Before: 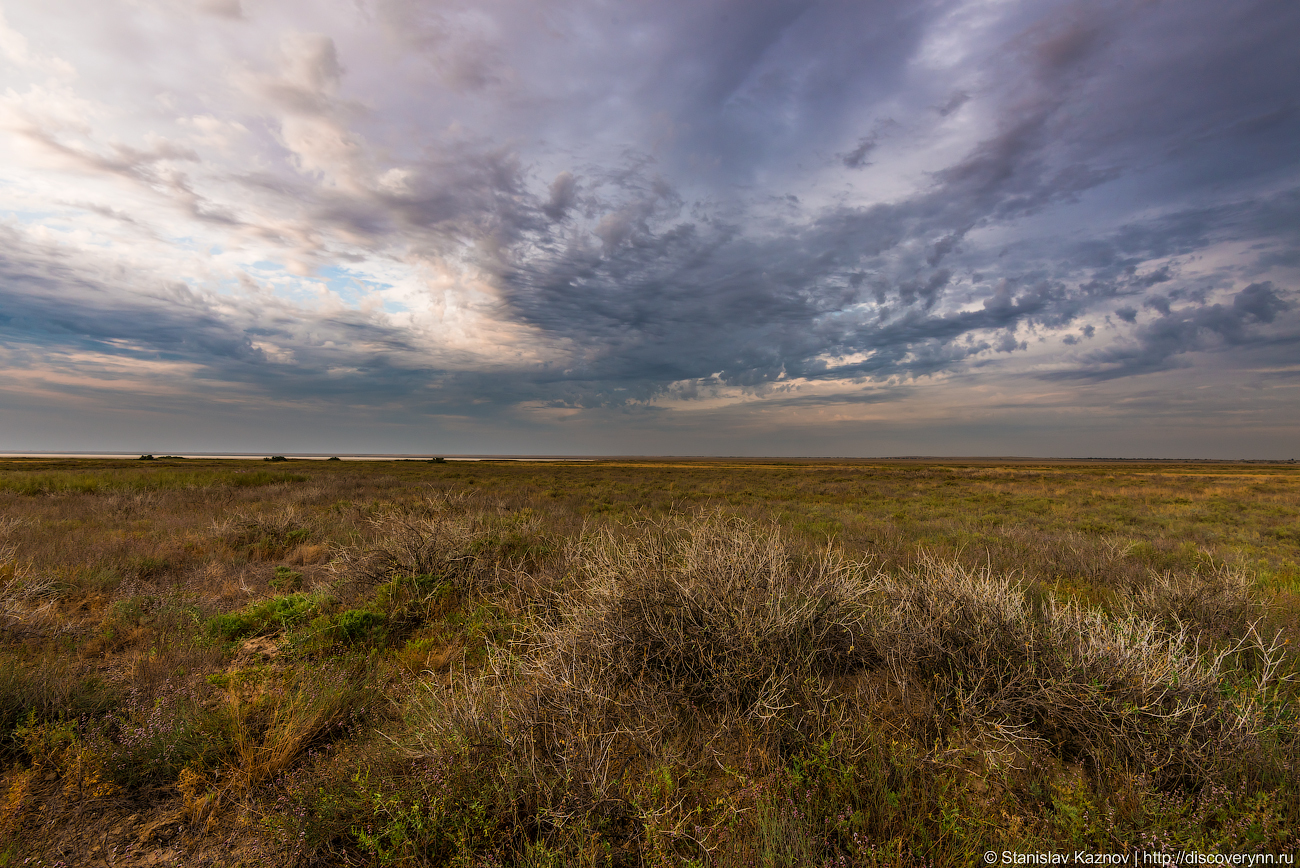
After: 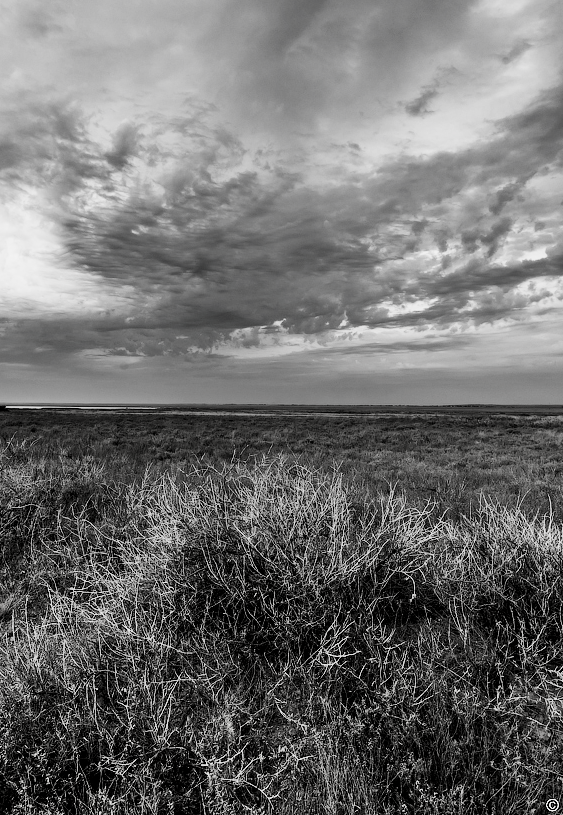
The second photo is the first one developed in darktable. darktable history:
shadows and highlights: soften with gaussian
color balance rgb: power › hue 207.61°, highlights gain › chroma 0.177%, highlights gain › hue 331.73°, perceptual saturation grading › global saturation 27.104%, perceptual saturation grading › highlights -28.933%, perceptual saturation grading › mid-tones 15.234%, perceptual saturation grading › shadows 34.389%, global vibrance 9.68%
exposure: black level correction 0, exposure 1.689 EV, compensate highlight preservation false
contrast brightness saturation: contrast -0.03, brightness -0.589, saturation -0.99
crop: left 33.699%, top 6.025%, right 22.935%
filmic rgb: black relative exposure -5.04 EV, white relative exposure 3.97 EV, hardness 2.89, contrast 1.397, highlights saturation mix -29.91%
